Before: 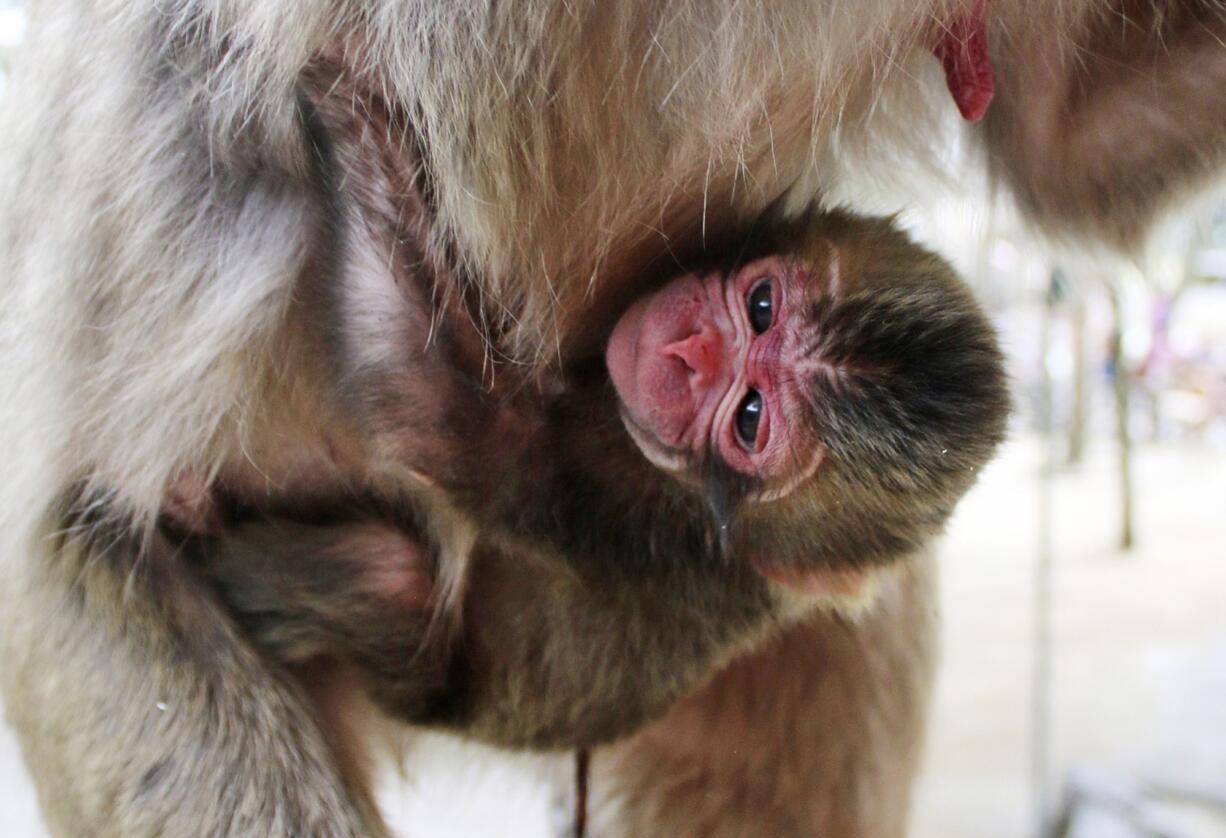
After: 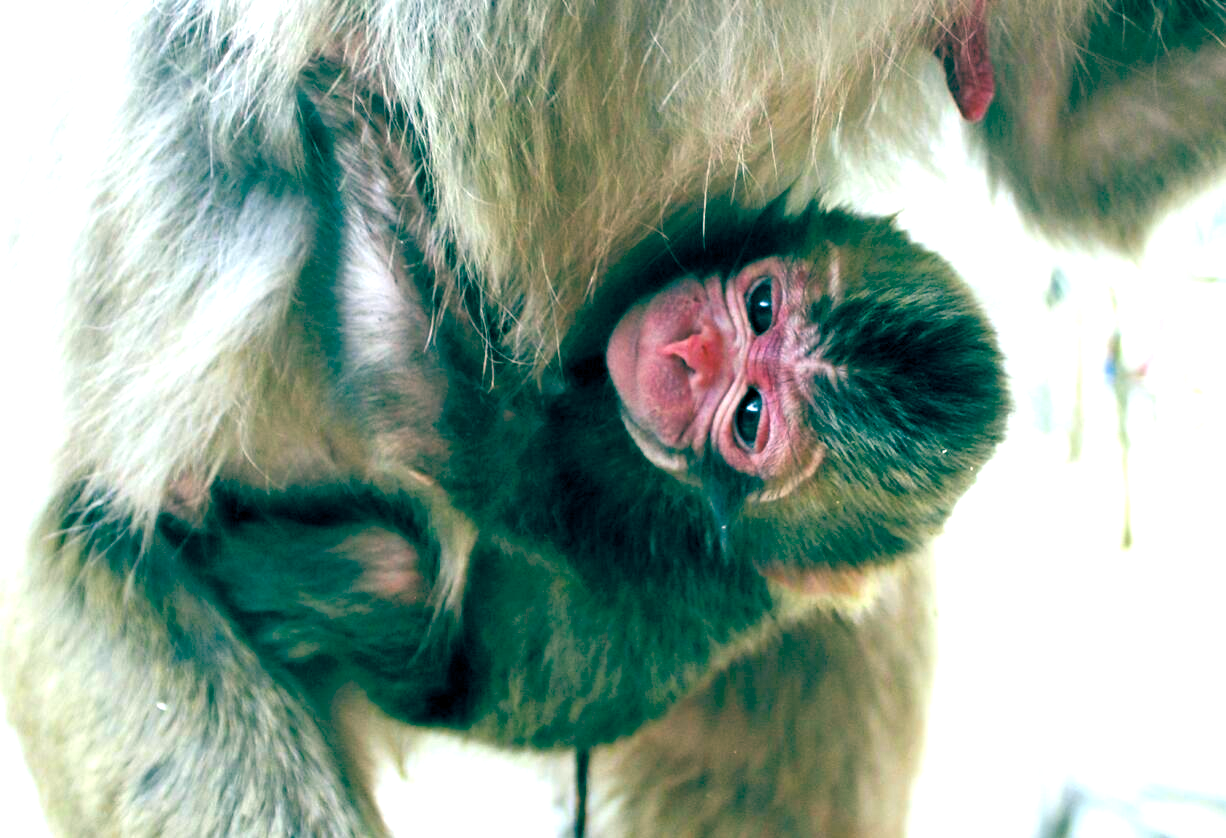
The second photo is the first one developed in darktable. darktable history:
color balance rgb: shadows lift › chroma 3.14%, shadows lift › hue 240.93°, global offset › luminance -0.535%, global offset › chroma 0.903%, global offset › hue 176.36°, perceptual saturation grading › global saturation 29.94%, perceptual brilliance grading › global brilliance 10.535%, global vibrance 11.043%
exposure: exposure 0.565 EV, compensate exposure bias true, compensate highlight preservation false
